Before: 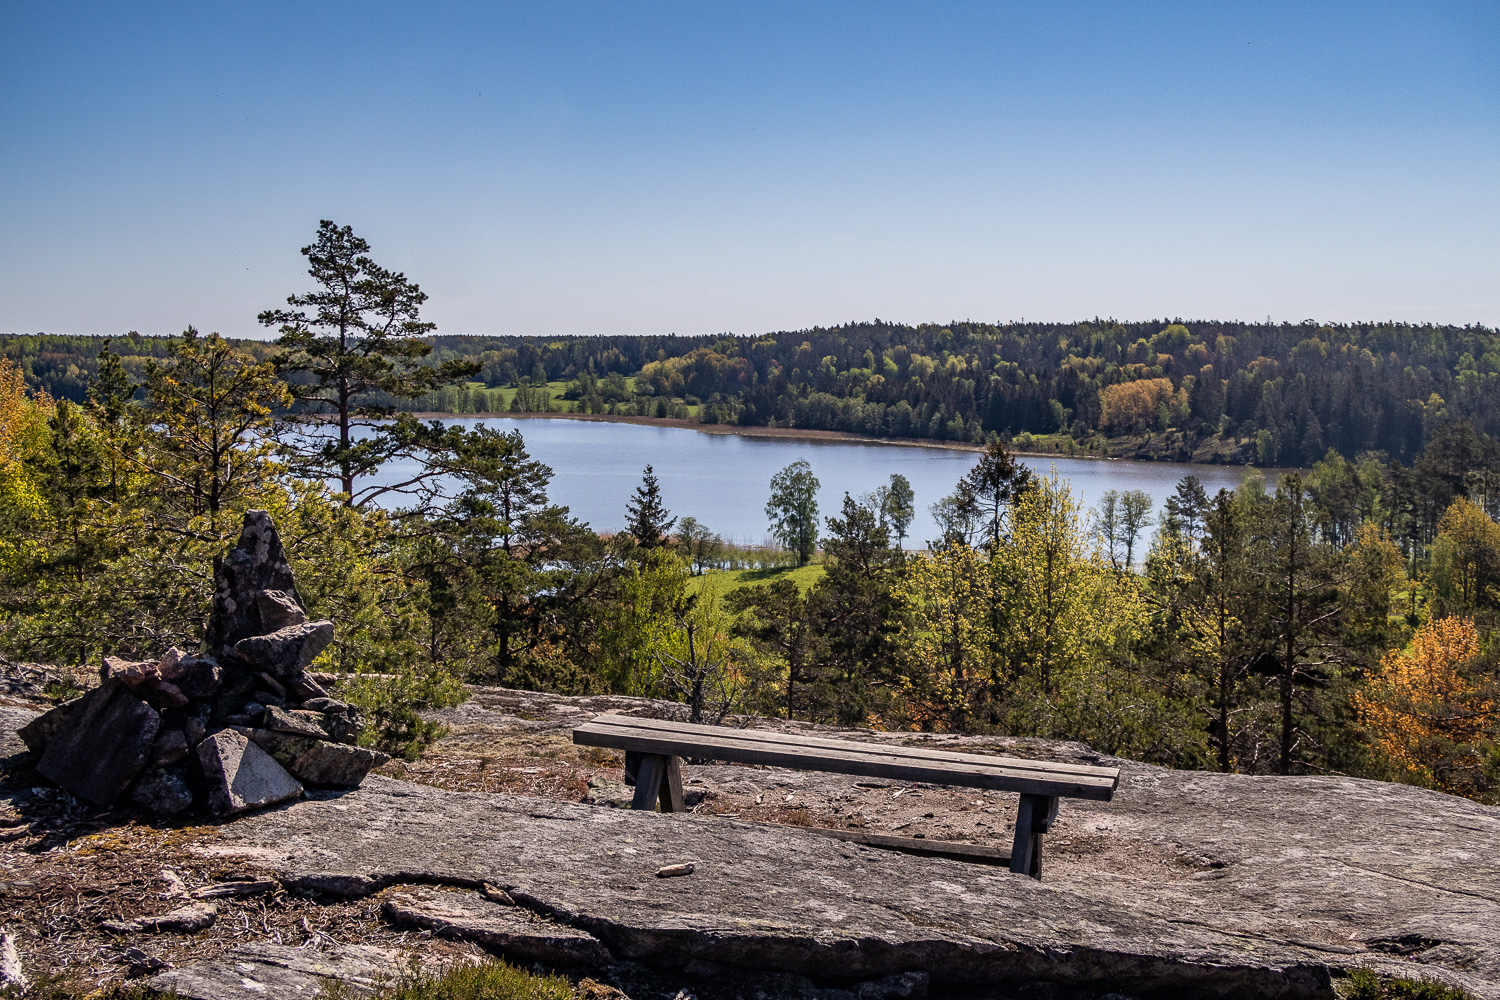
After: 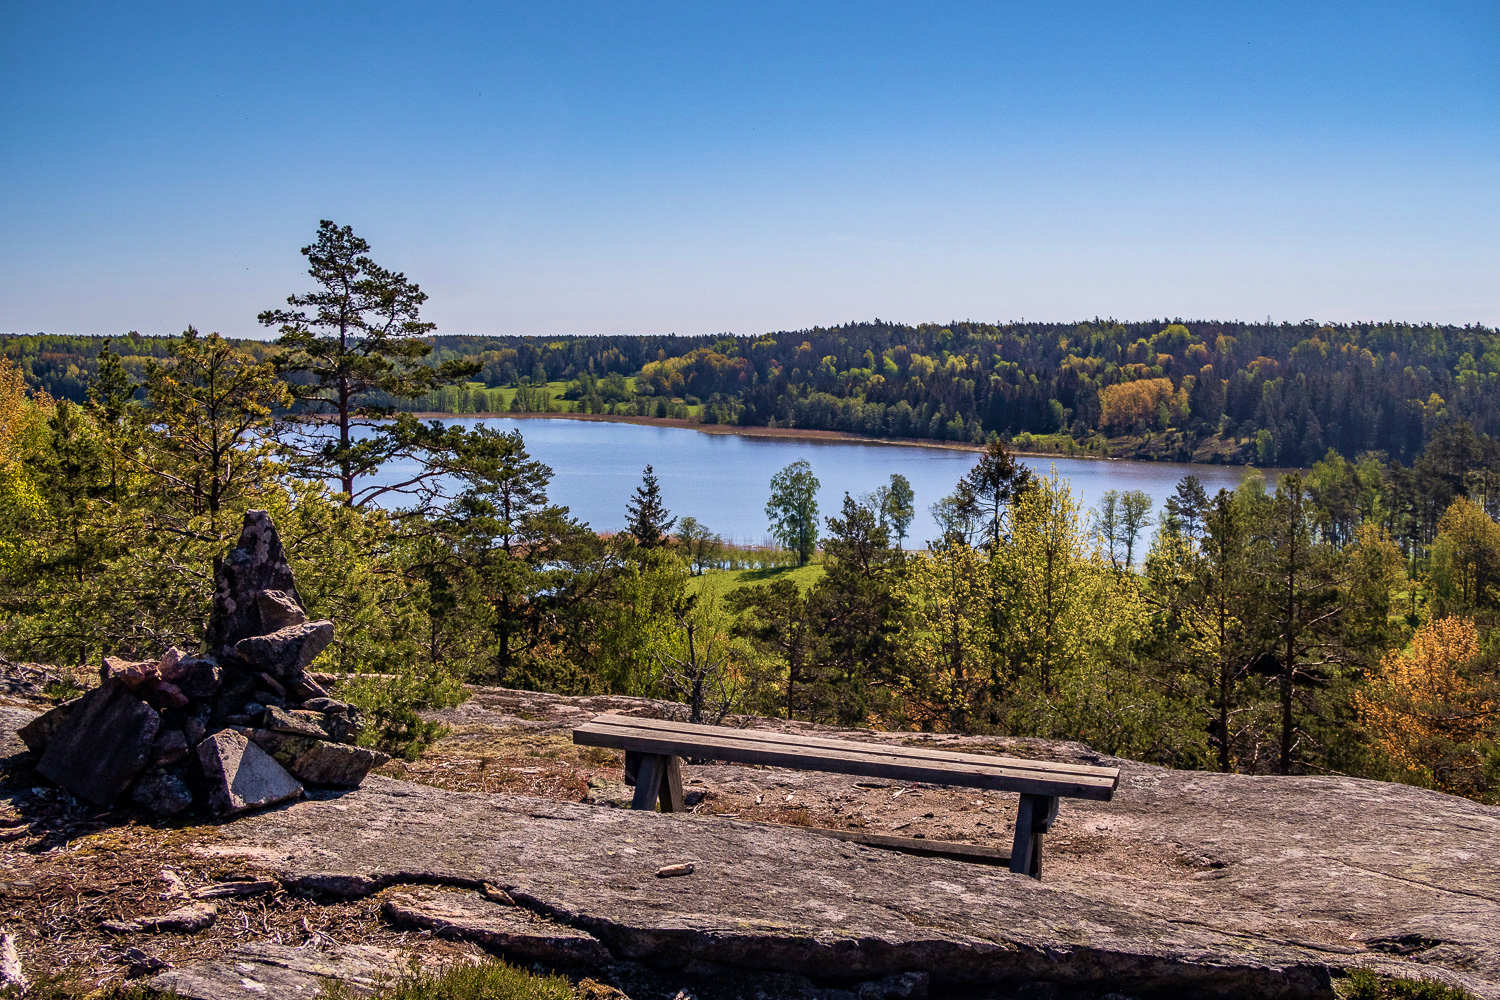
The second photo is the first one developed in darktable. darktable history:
velvia: strength 56.53%
